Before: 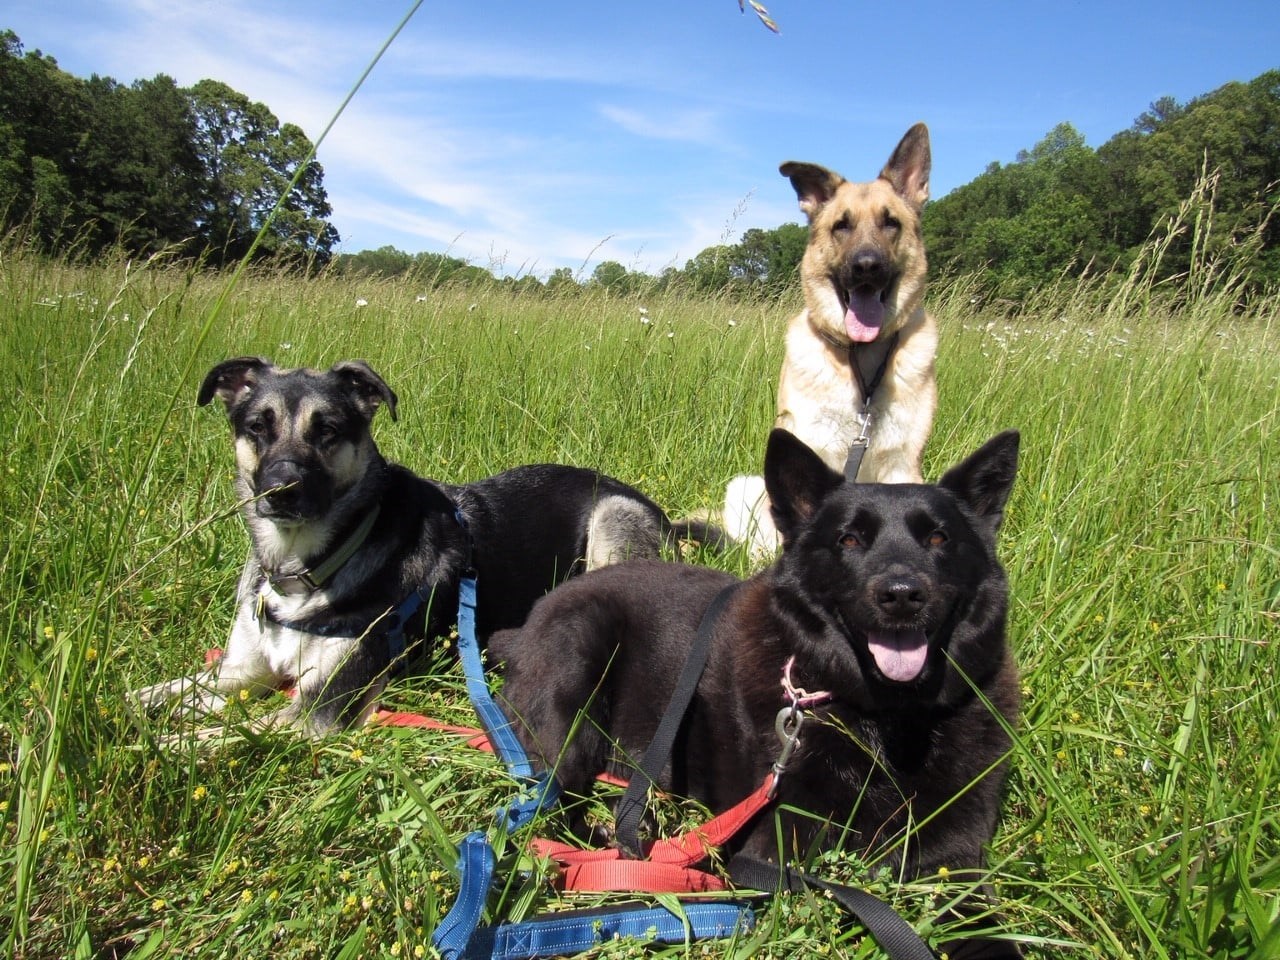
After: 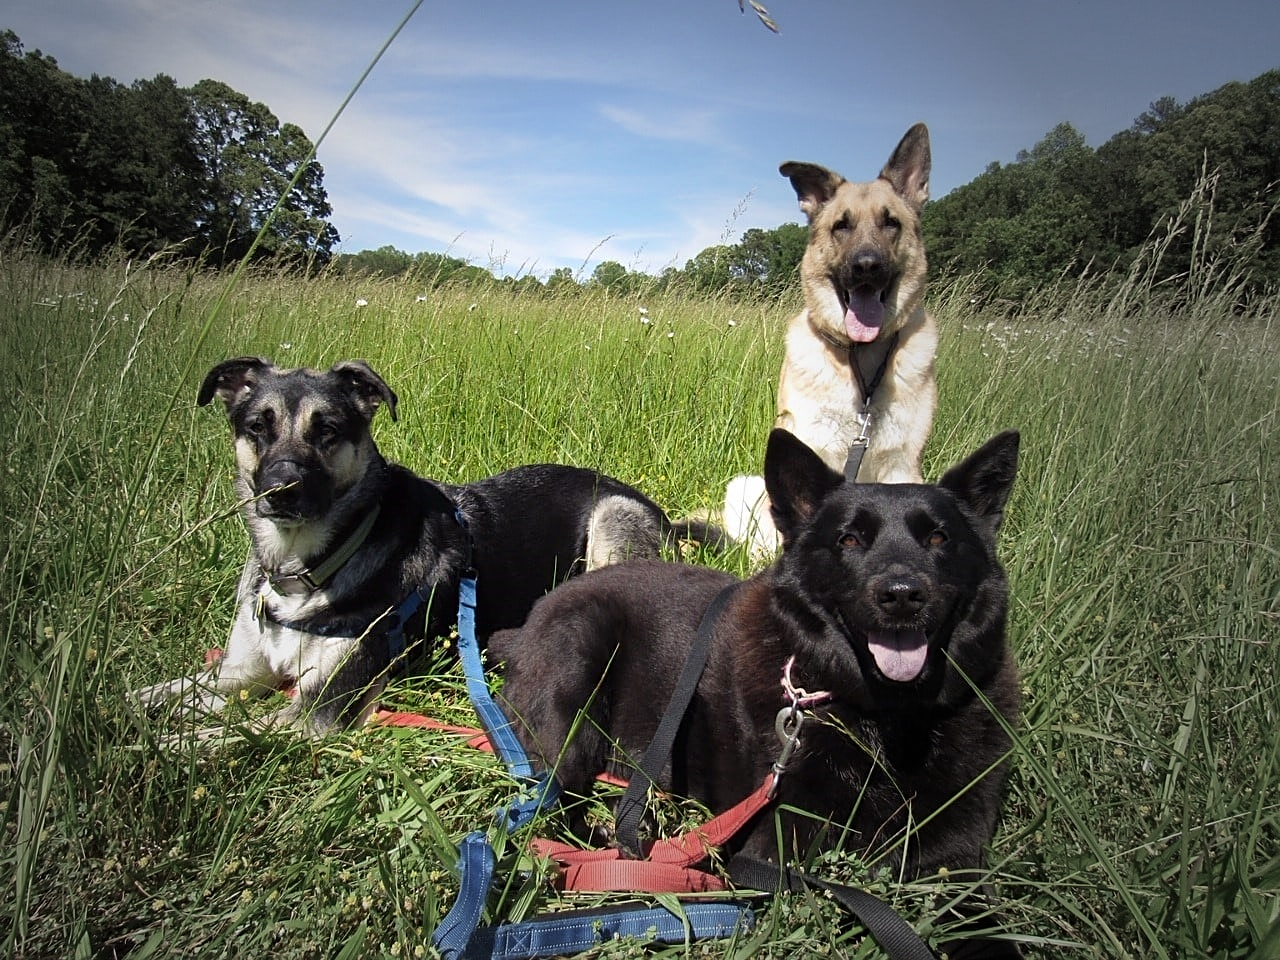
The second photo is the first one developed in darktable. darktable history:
vignetting: fall-off start 33.76%, fall-off radius 64.94%, brightness -0.575, center (-0.12, -0.002), width/height ratio 0.959
sharpen: on, module defaults
